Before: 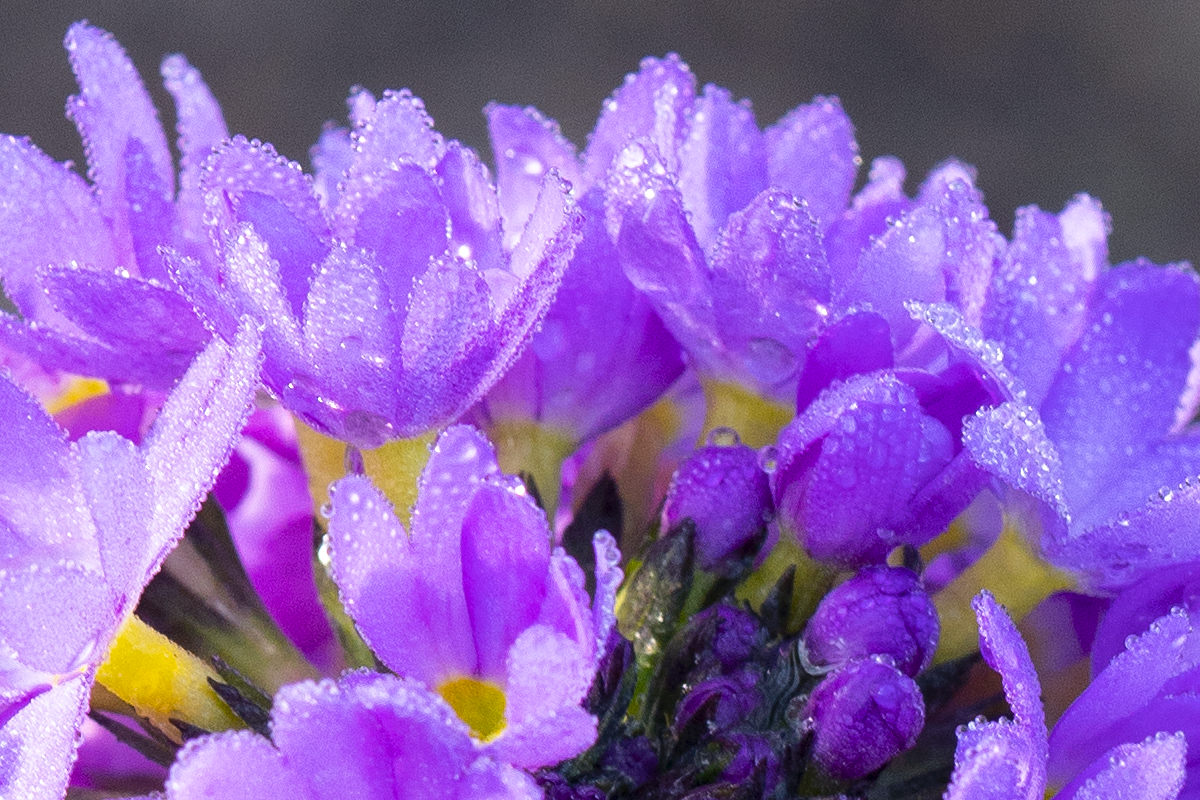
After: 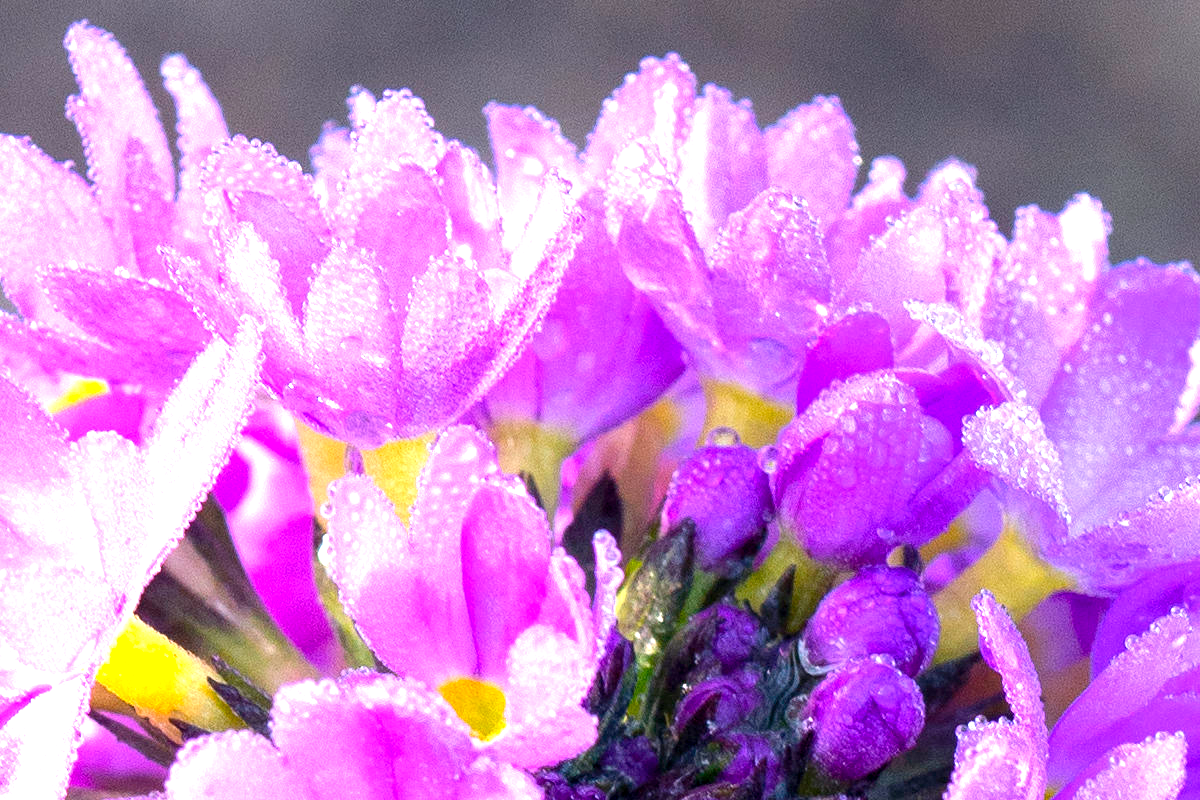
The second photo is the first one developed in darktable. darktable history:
exposure: black level correction 0.001, exposure 1.036 EV, compensate highlight preservation false
